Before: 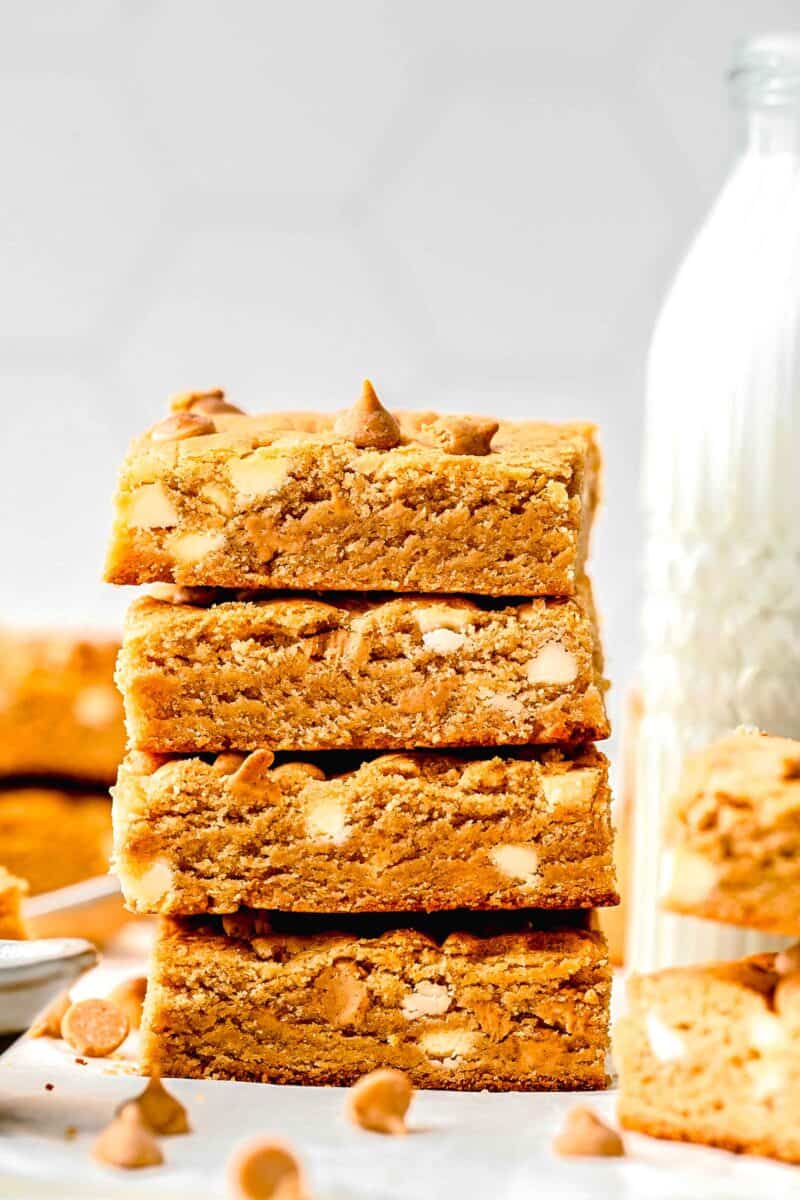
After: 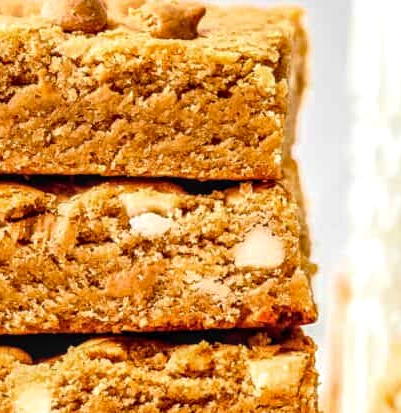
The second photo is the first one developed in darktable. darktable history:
local contrast: on, module defaults
velvia: on, module defaults
crop: left 36.723%, top 34.713%, right 13.068%, bottom 30.867%
